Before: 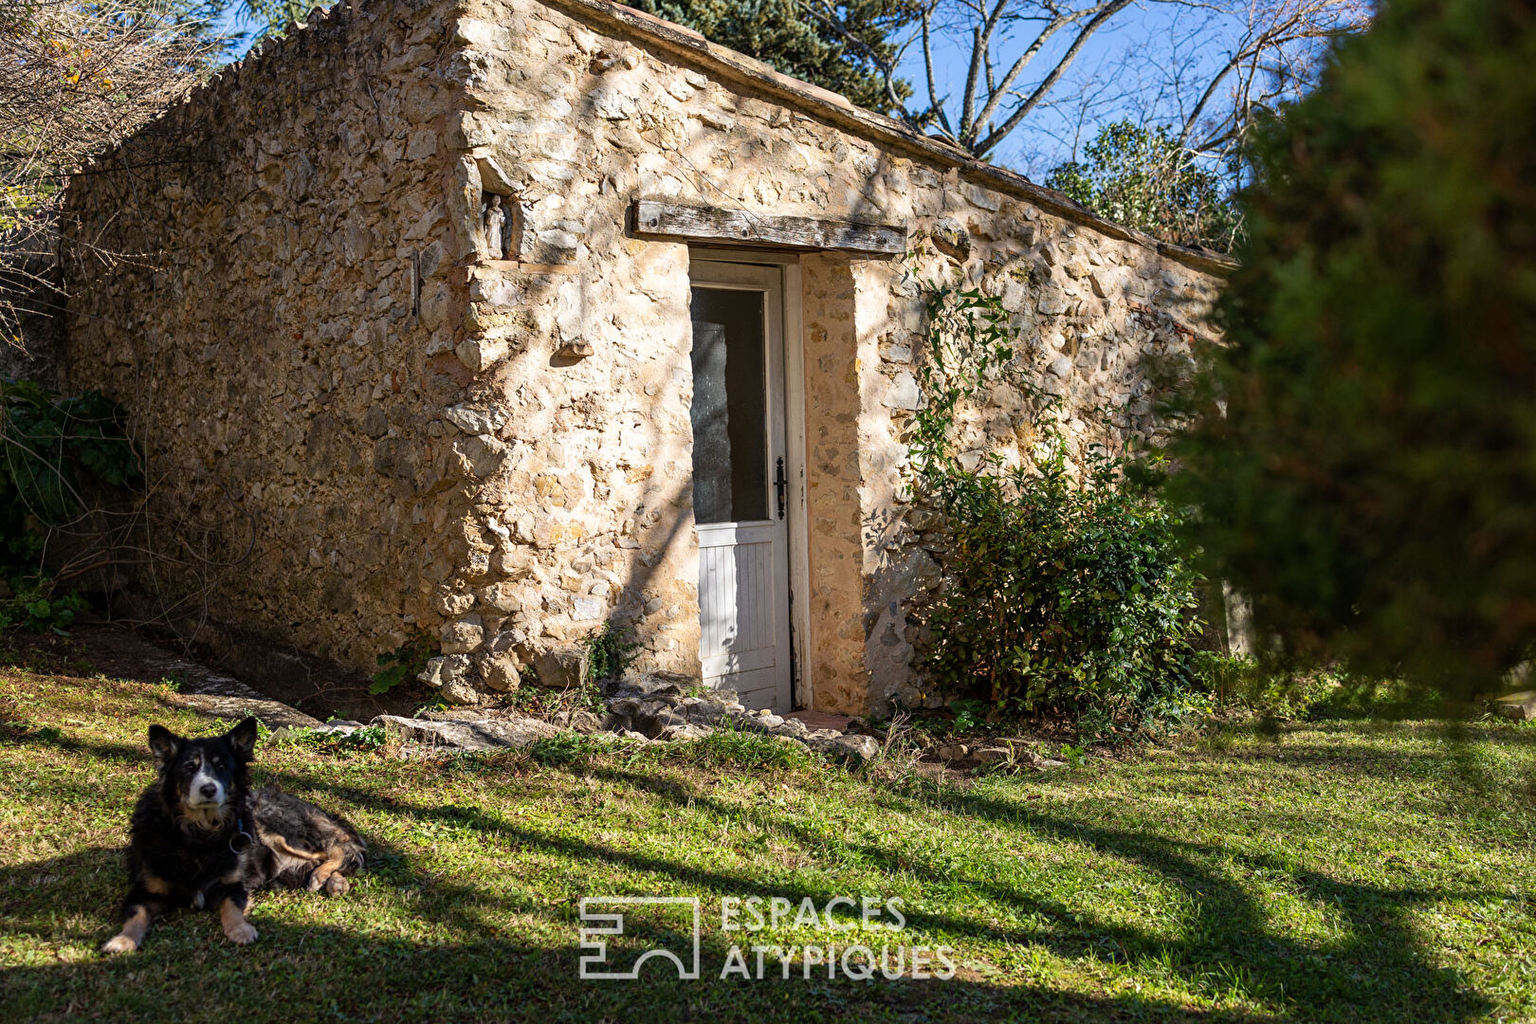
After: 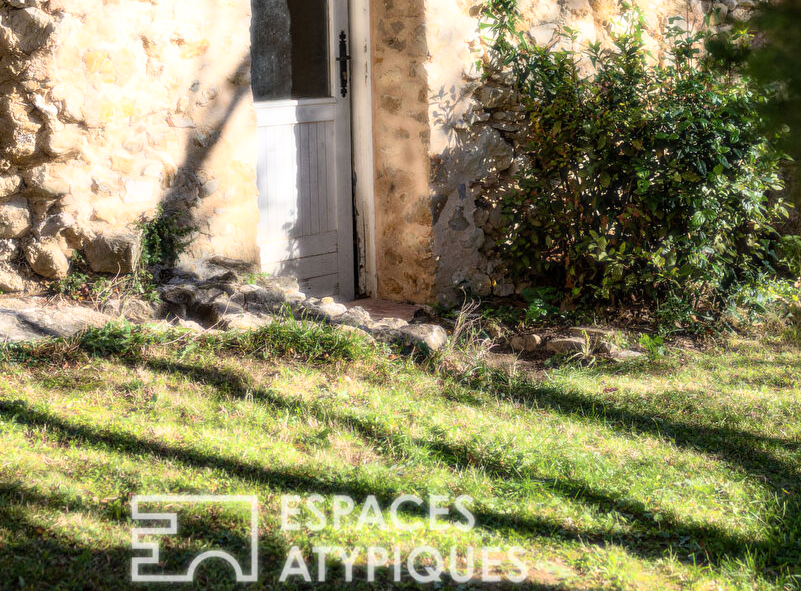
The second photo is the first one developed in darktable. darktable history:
crop: left 29.672%, top 41.786%, right 20.851%, bottom 3.487%
bloom: size 0%, threshold 54.82%, strength 8.31%
